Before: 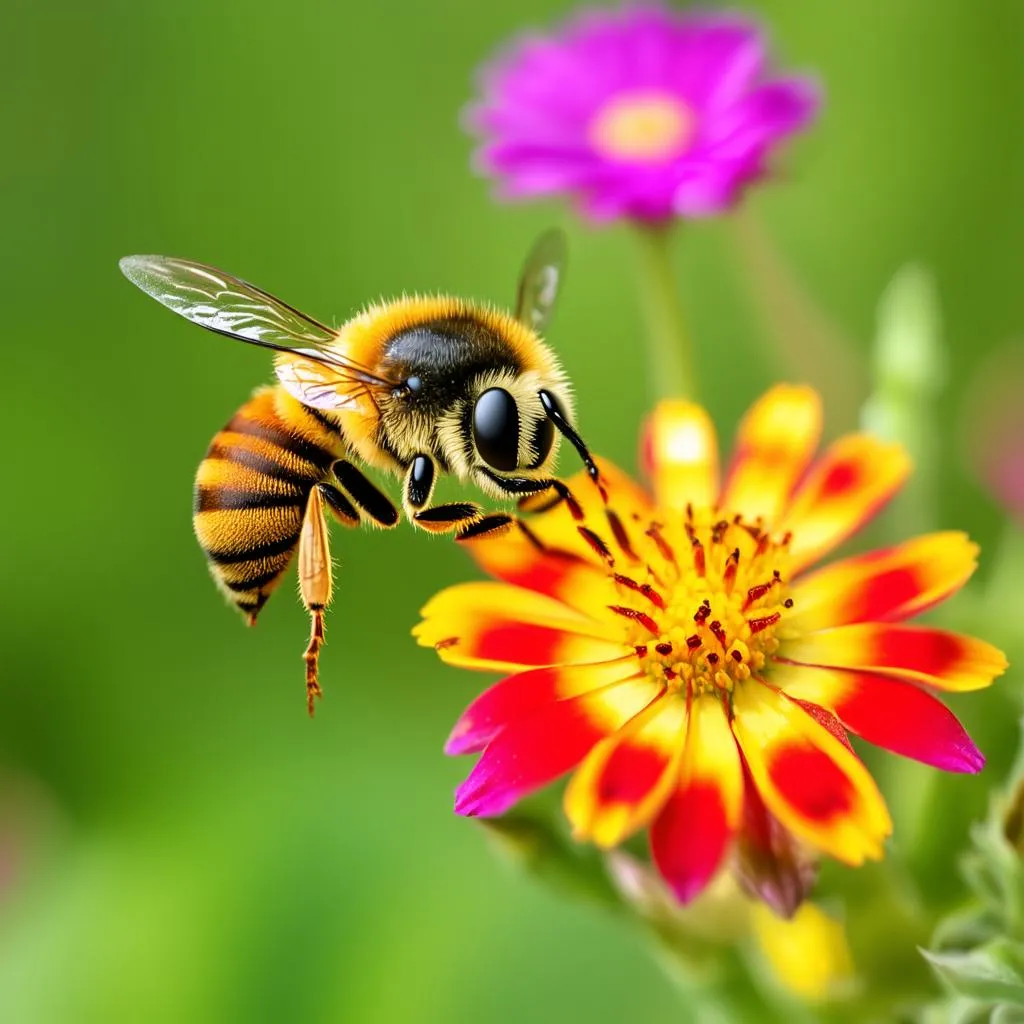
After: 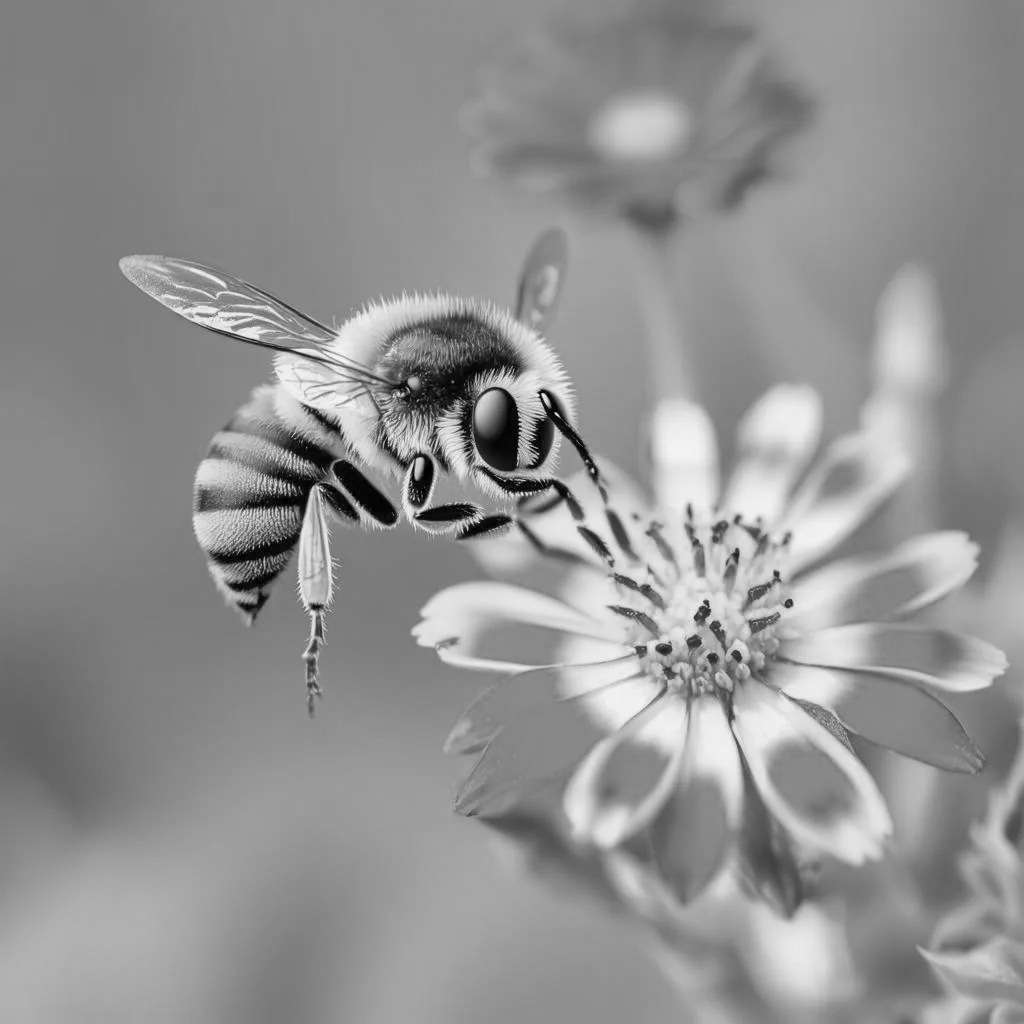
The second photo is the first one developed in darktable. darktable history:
shadows and highlights: soften with gaussian
contrast brightness saturation: brightness 0.18, saturation -0.5
rotate and perspective: crop left 0, crop top 0
white balance: red 1.009, blue 0.985
monochrome: a 26.22, b 42.67, size 0.8
